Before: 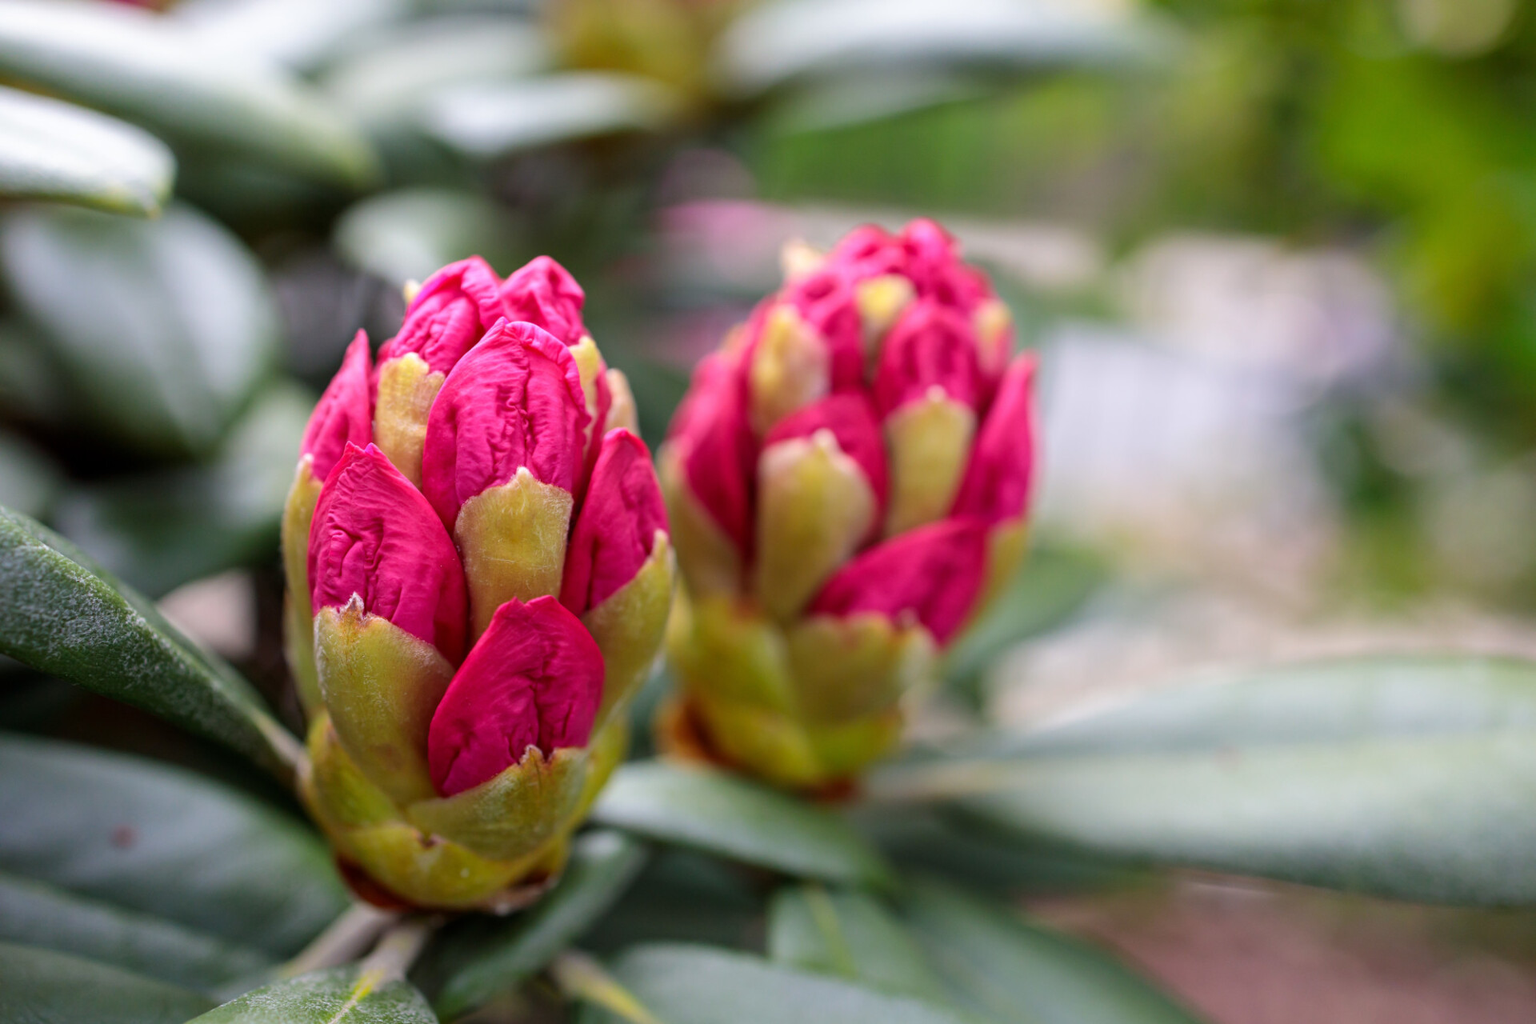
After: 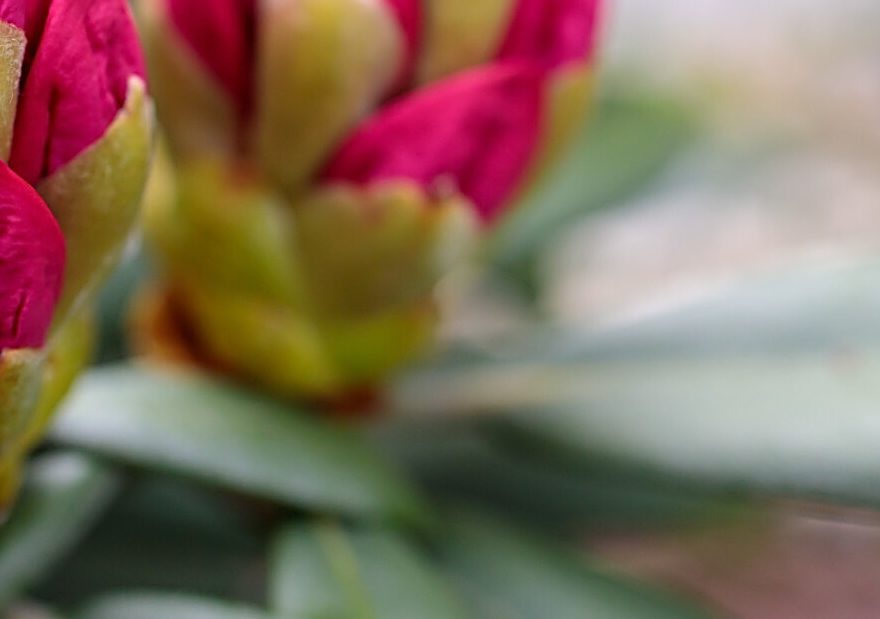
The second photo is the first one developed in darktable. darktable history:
crop: left 35.976%, top 45.819%, right 18.162%, bottom 5.807%
sharpen: radius 2.584, amount 0.688
